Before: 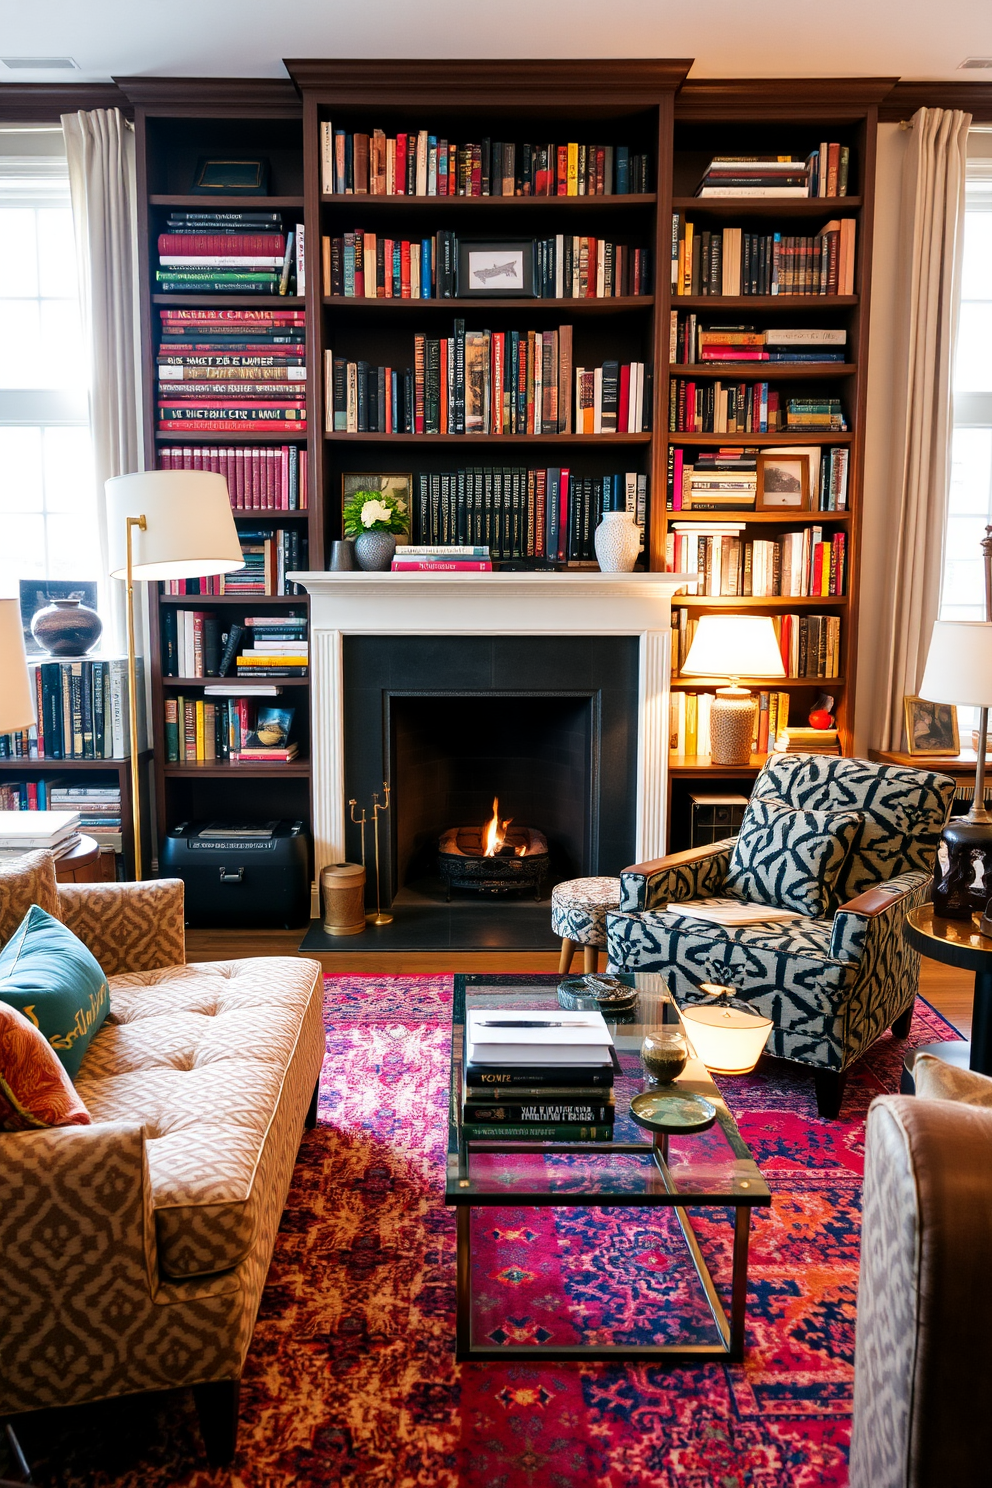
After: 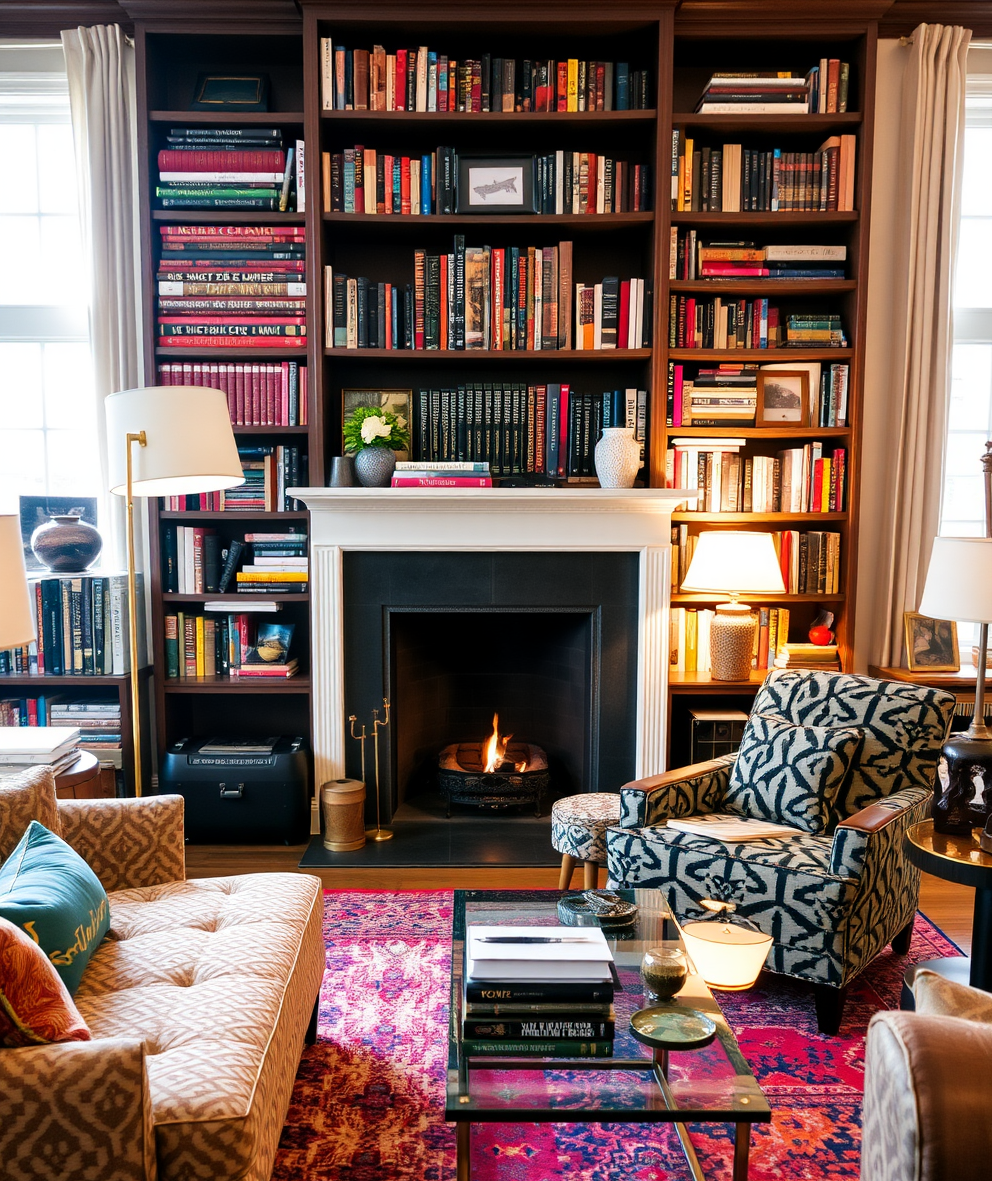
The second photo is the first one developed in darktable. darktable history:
crop and rotate: top 5.666%, bottom 14.927%
